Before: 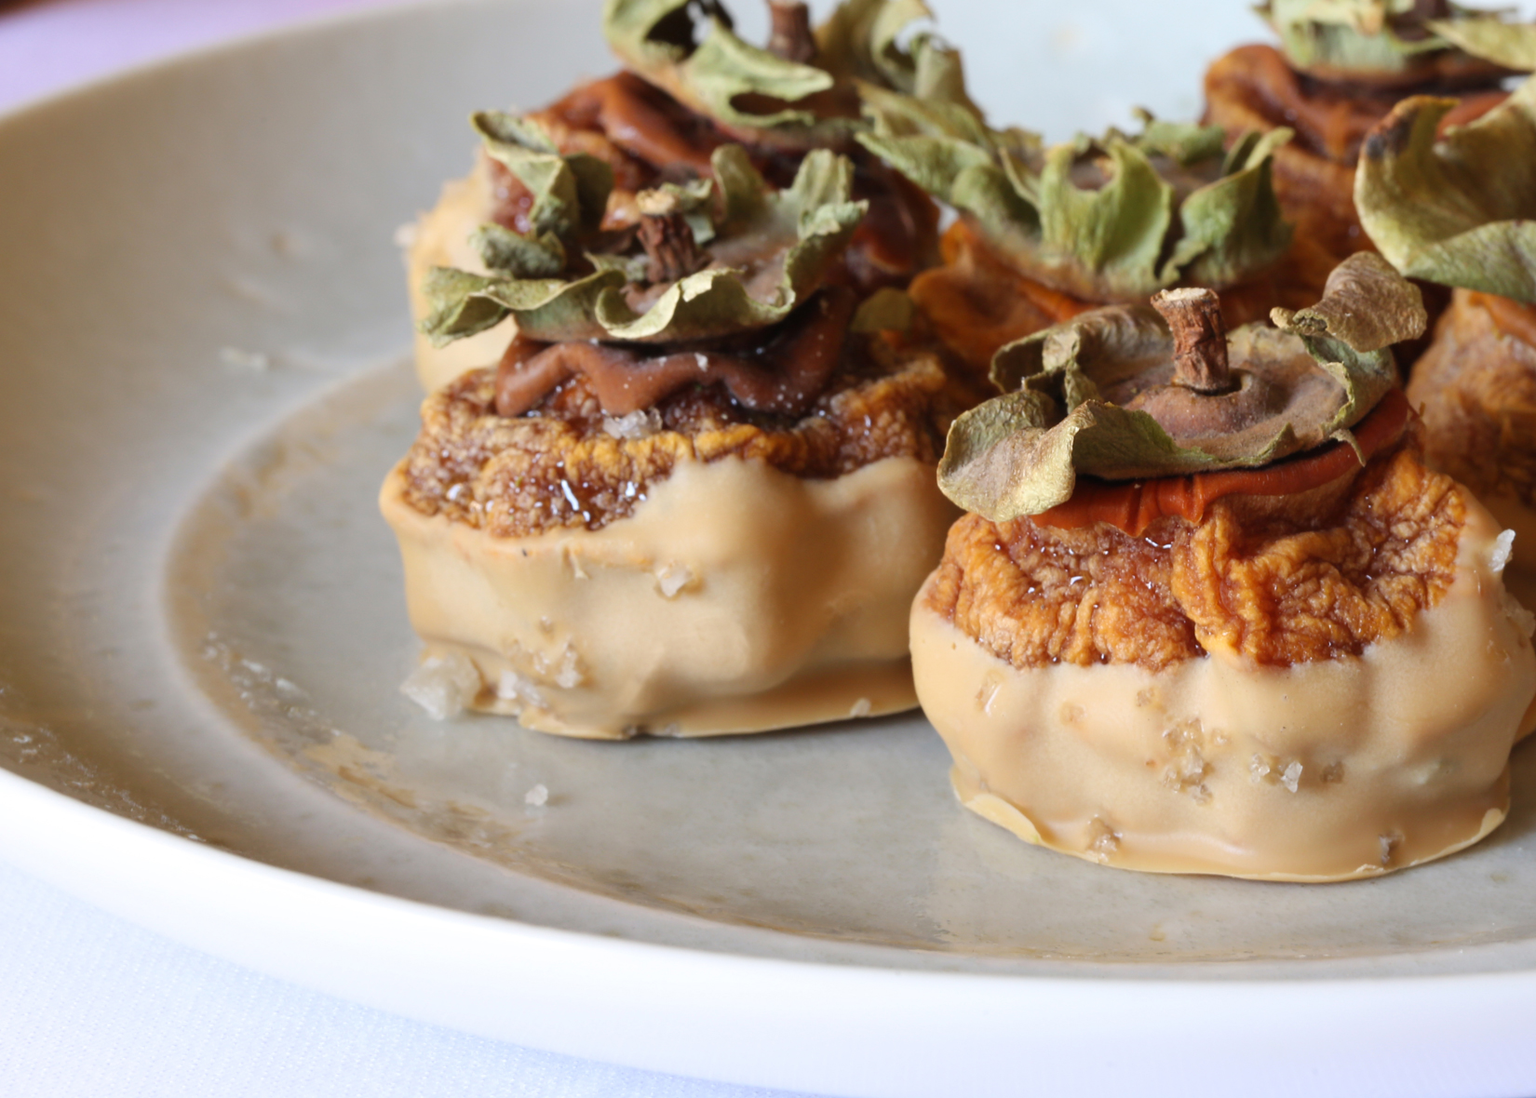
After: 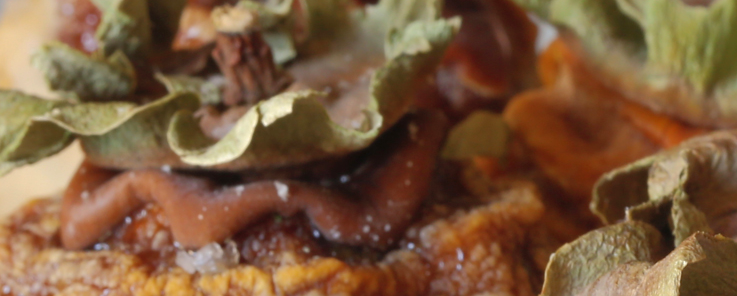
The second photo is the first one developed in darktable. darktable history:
crop: left 28.64%, top 16.832%, right 26.637%, bottom 58.055%
shadows and highlights: on, module defaults
tone equalizer: on, module defaults
